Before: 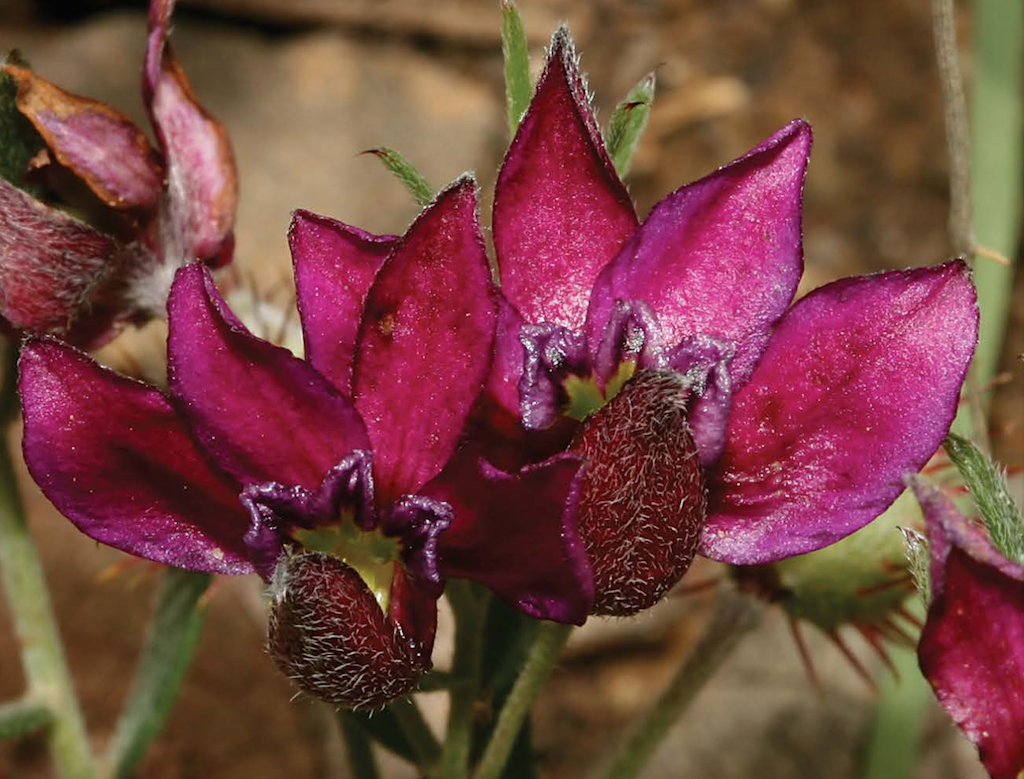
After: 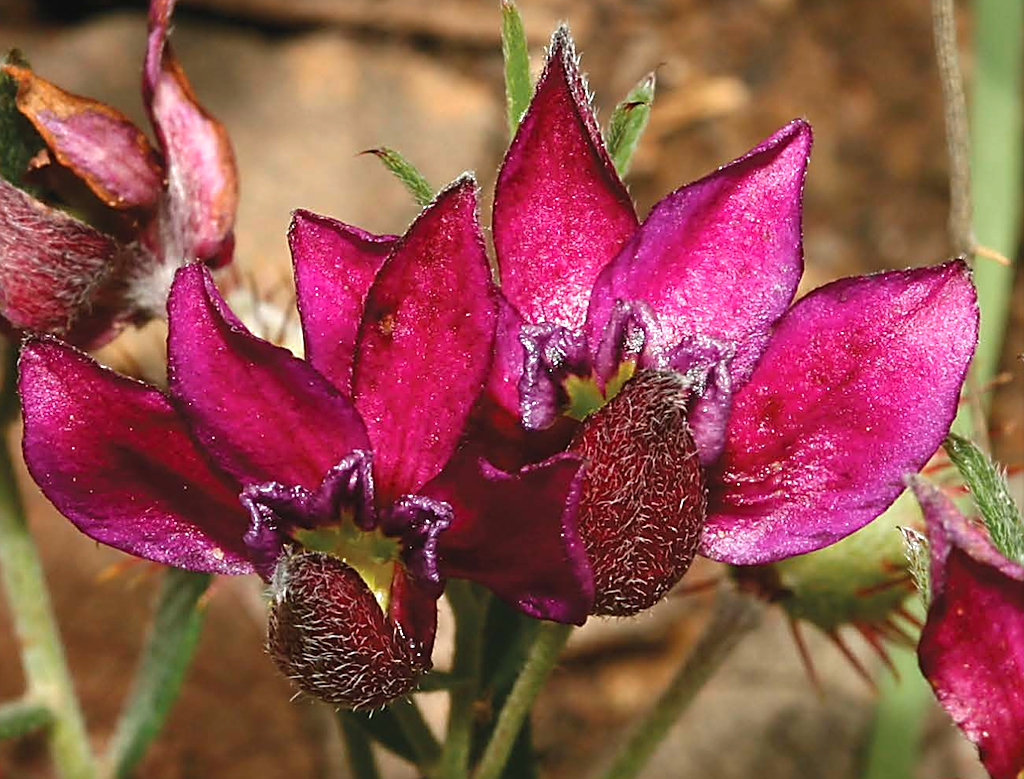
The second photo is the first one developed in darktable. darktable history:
exposure: black level correction -0.002, exposure 0.54 EV, compensate highlight preservation false
contrast brightness saturation: saturation -0.05
sharpen: on, module defaults
tone equalizer: on, module defaults
